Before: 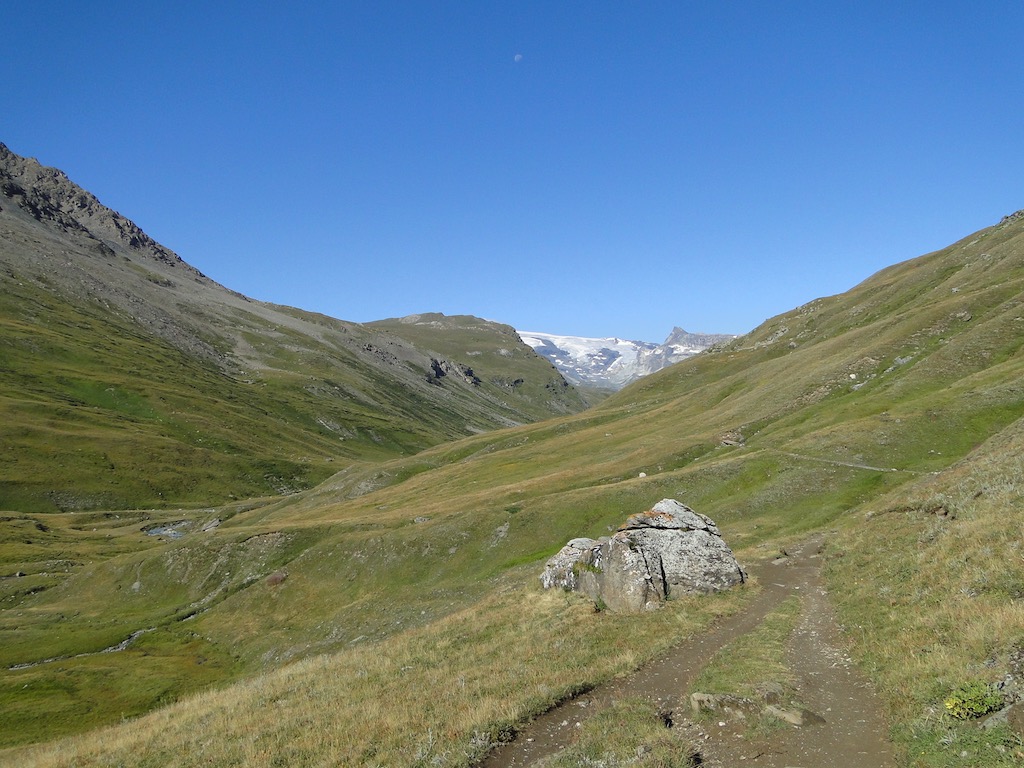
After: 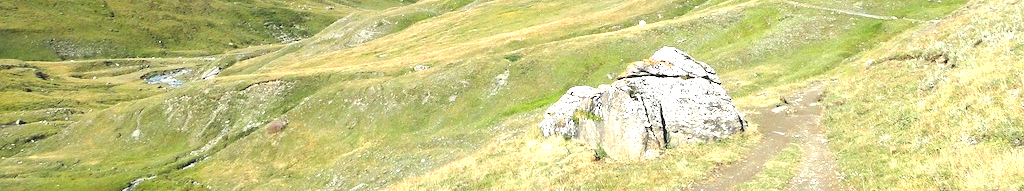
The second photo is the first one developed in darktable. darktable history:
exposure: black level correction 0, exposure 1.74 EV, compensate highlight preservation false
crop and rotate: top 58.856%, bottom 16.154%
